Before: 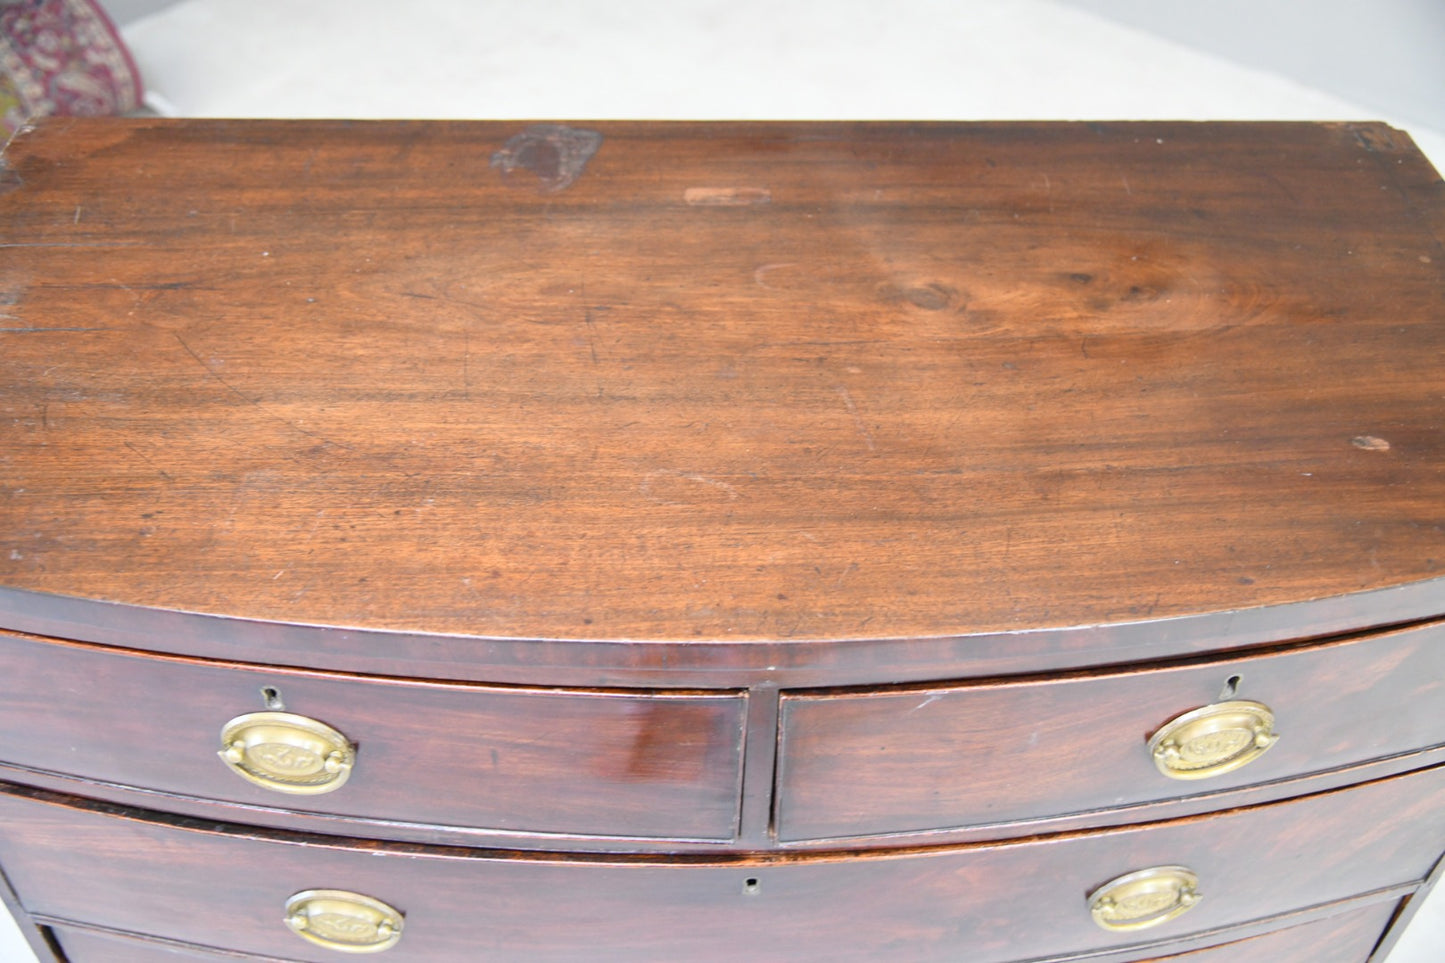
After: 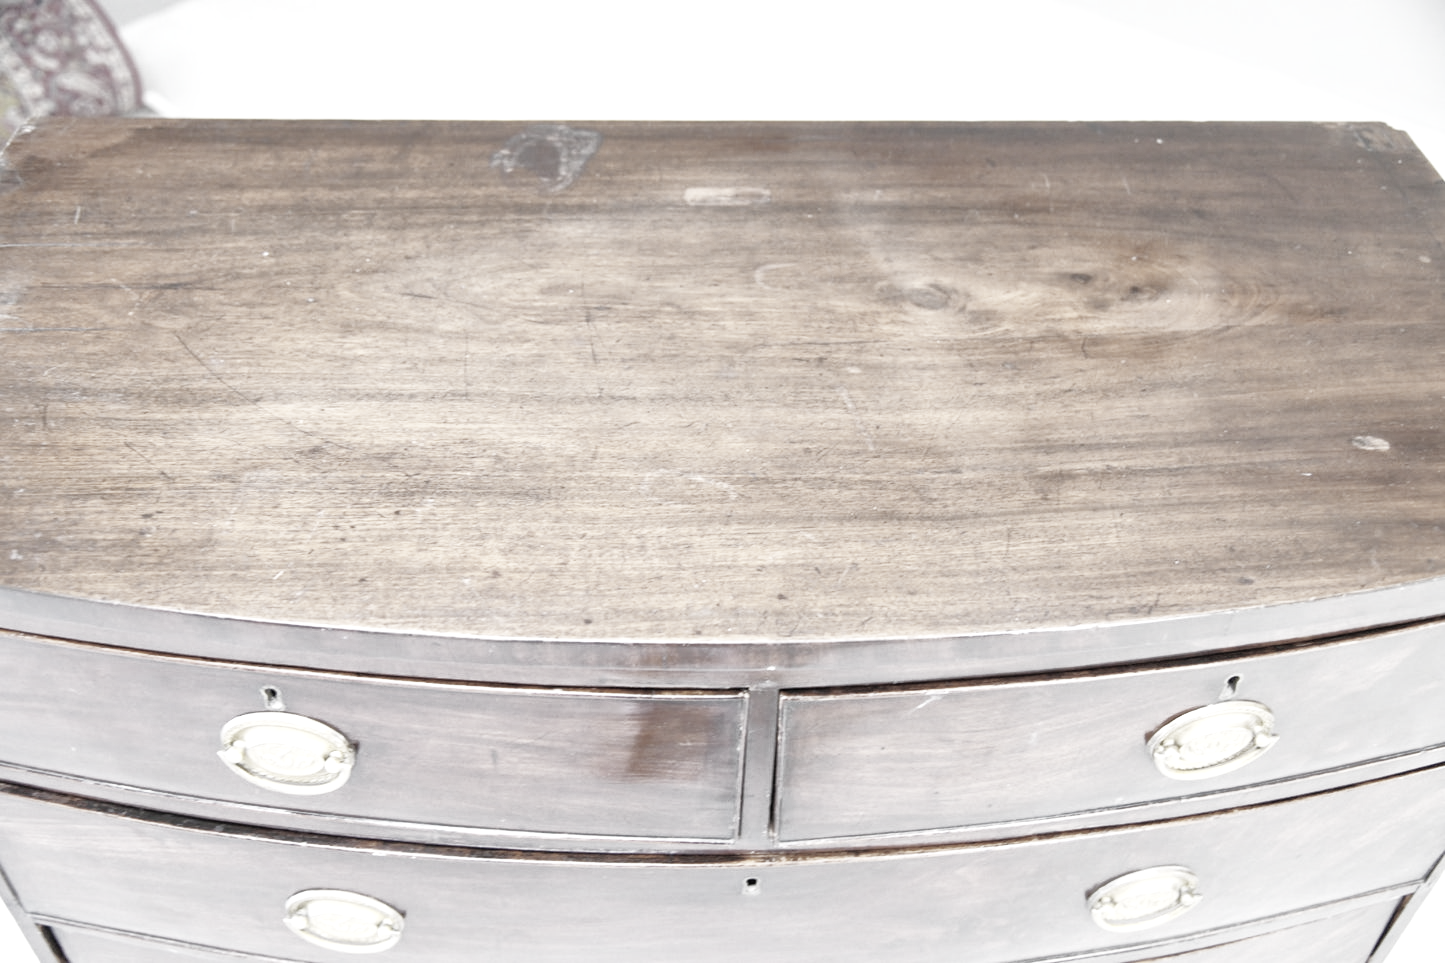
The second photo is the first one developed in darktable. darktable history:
shadows and highlights: on, module defaults
local contrast: highlights 100%, shadows 97%, detail 119%, midtone range 0.2
color correction: highlights b* -0.041, saturation 0.219
base curve: curves: ch0 [(0, 0.003) (0.001, 0.002) (0.006, 0.004) (0.02, 0.022) (0.048, 0.086) (0.094, 0.234) (0.162, 0.431) (0.258, 0.629) (0.385, 0.8) (0.548, 0.918) (0.751, 0.988) (1, 1)], preserve colors none
